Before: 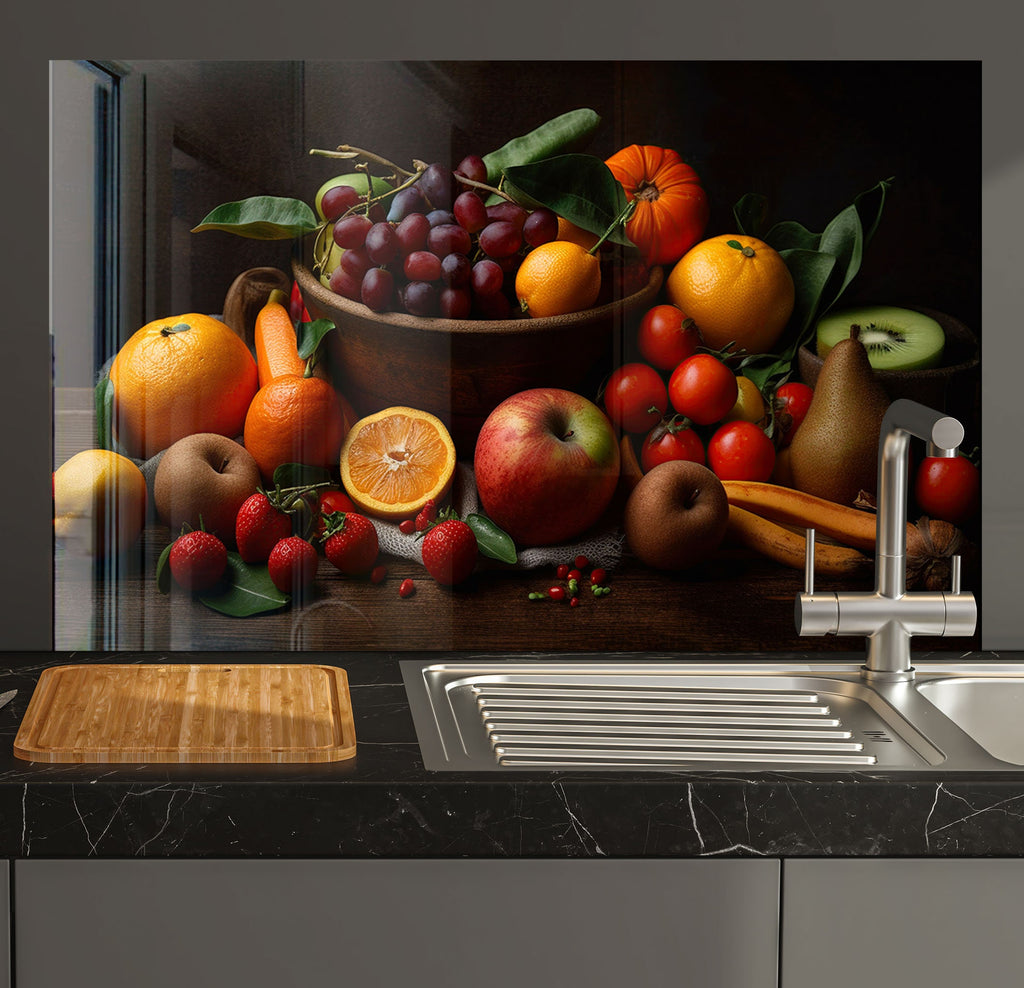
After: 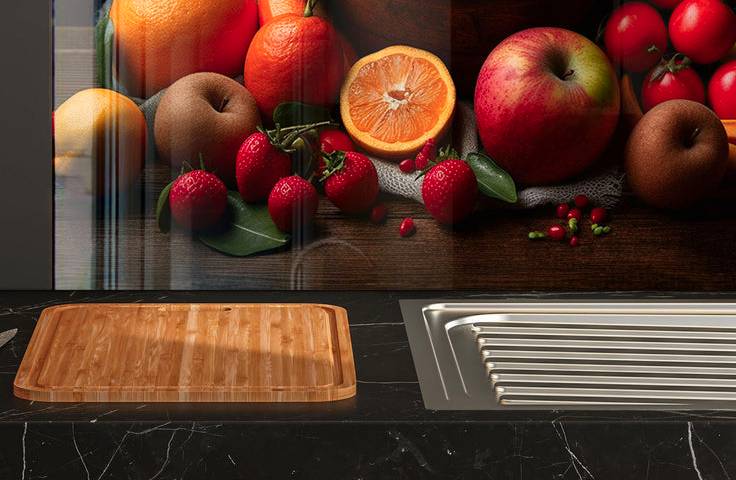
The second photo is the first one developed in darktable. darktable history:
crop: top 36.559%, right 28.114%, bottom 14.844%
color zones: curves: ch1 [(0.309, 0.524) (0.41, 0.329) (0.508, 0.509)]; ch2 [(0.25, 0.457) (0.75, 0.5)]
